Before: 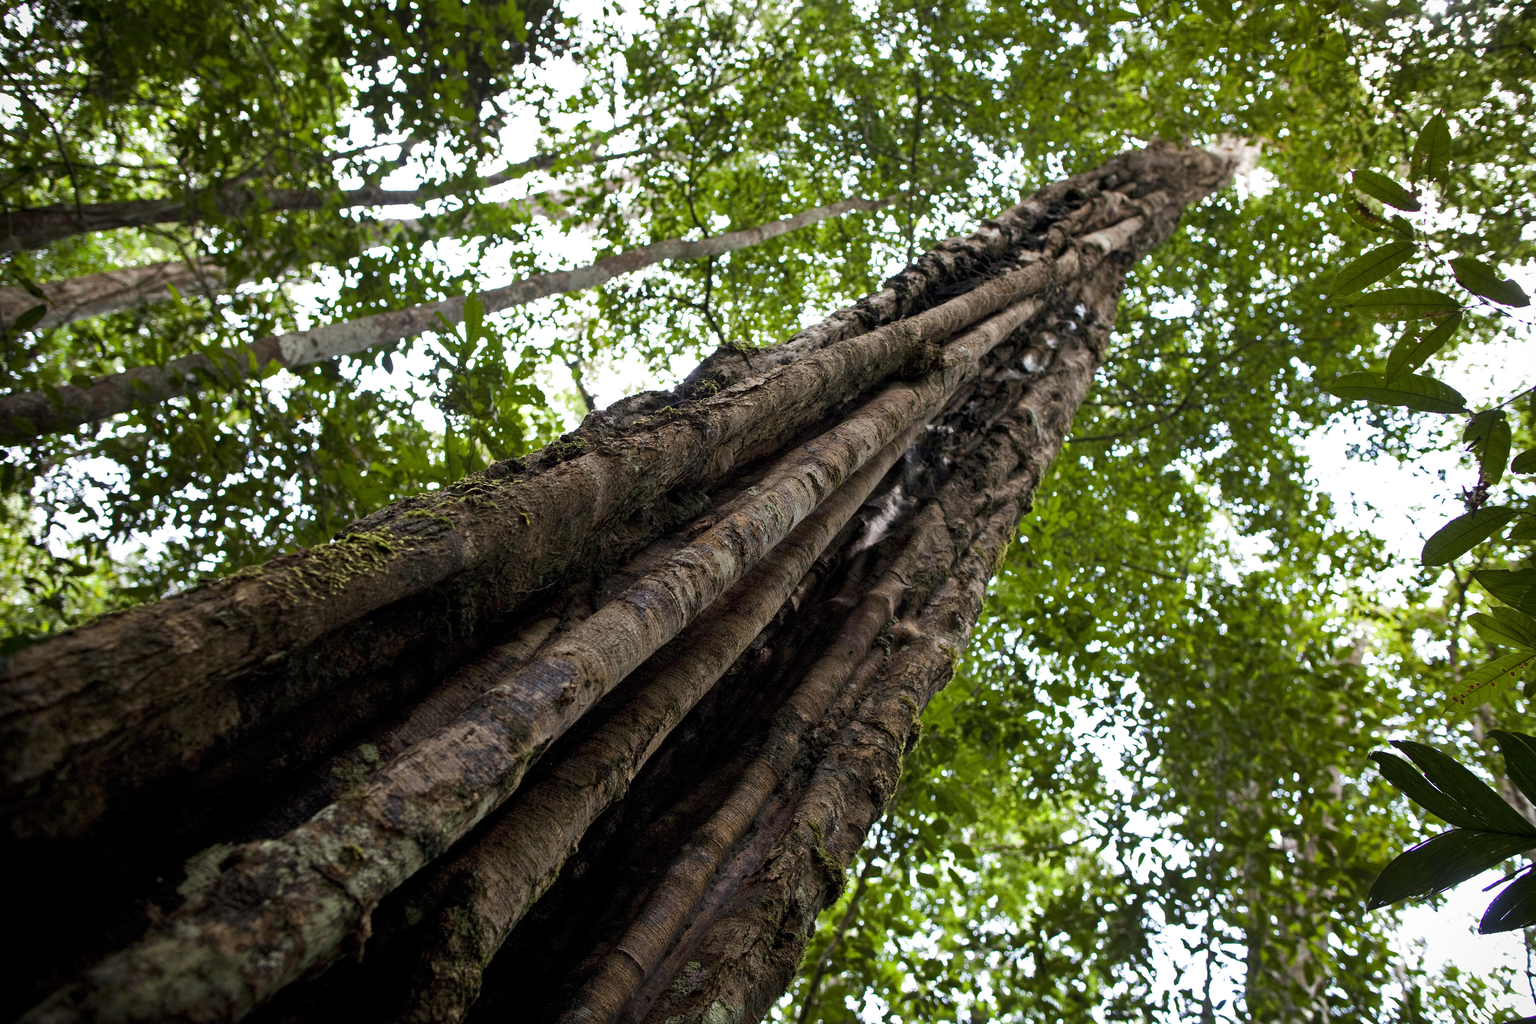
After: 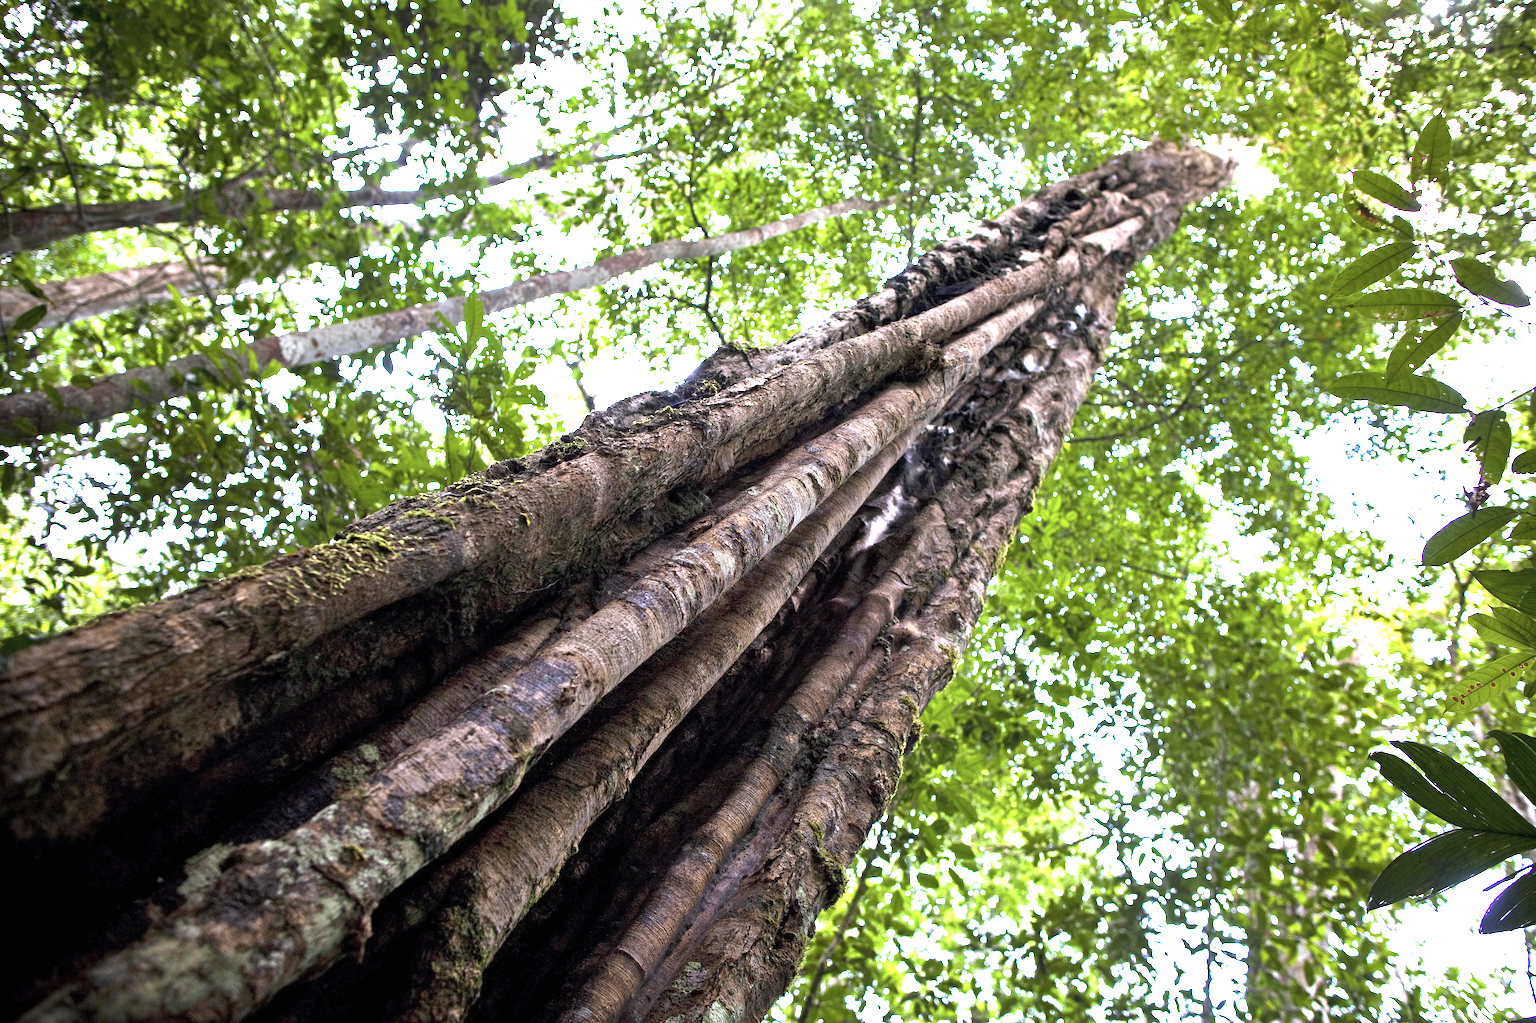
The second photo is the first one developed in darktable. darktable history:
exposure: black level correction 0, exposure 1.2 EV, compensate exposure bias true, compensate highlight preservation false
color calibration: illuminant custom, x 0.364, y 0.384, temperature 4520.65 K
